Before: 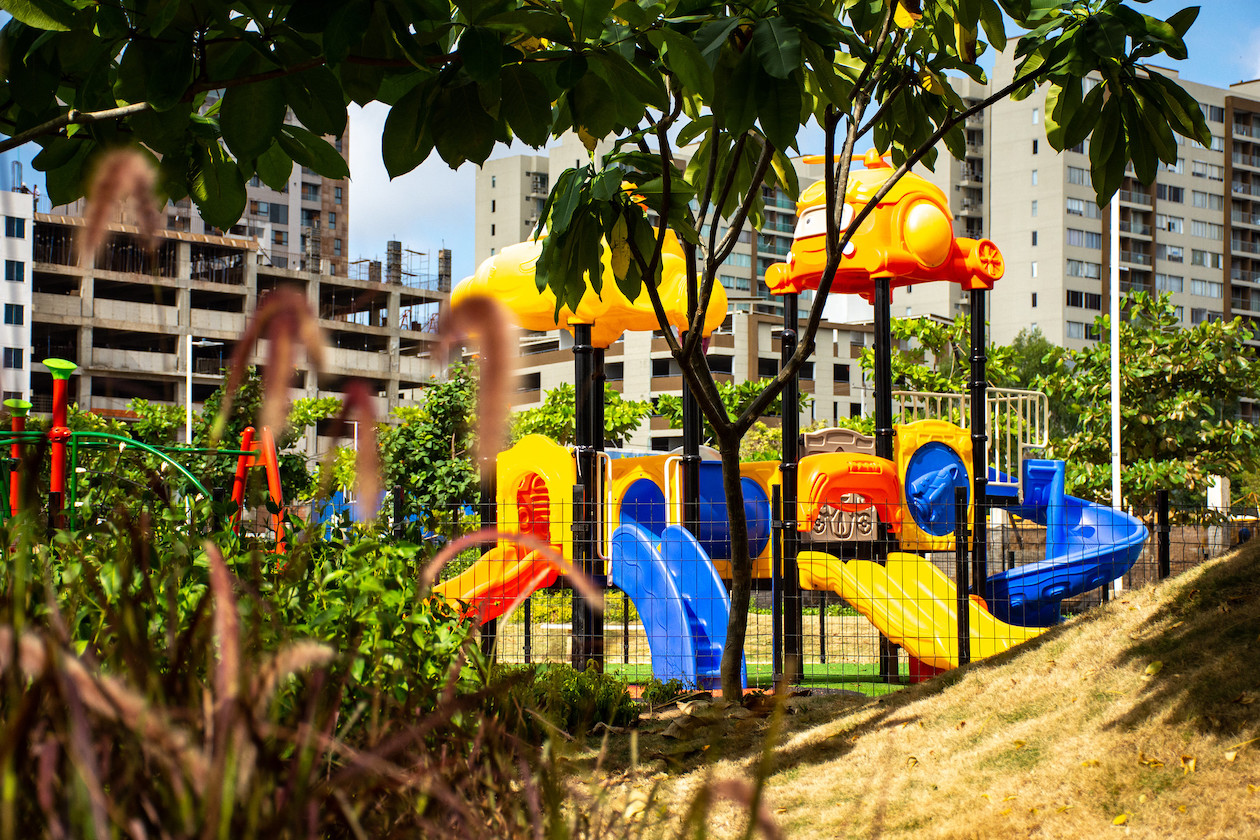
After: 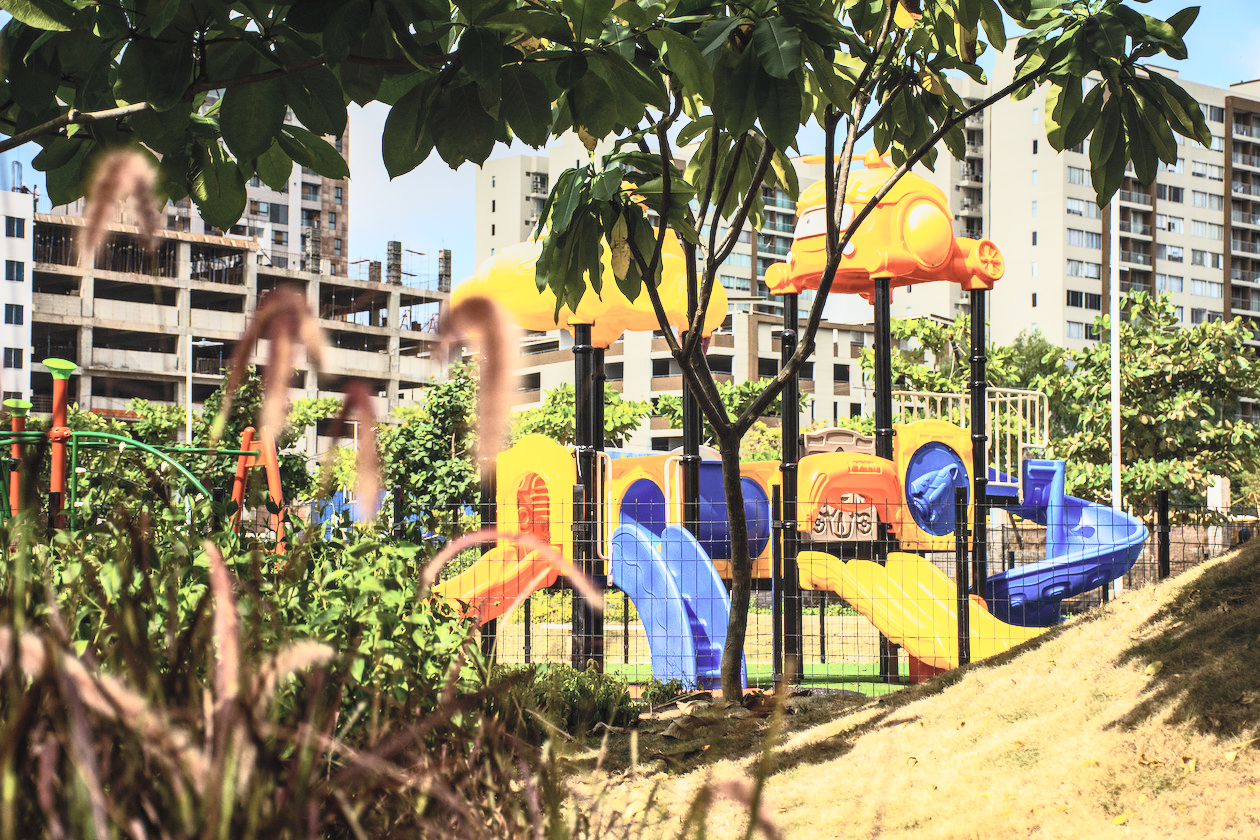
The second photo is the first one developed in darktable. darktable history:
contrast brightness saturation: contrast 0.441, brightness 0.56, saturation -0.206
tone equalizer: mask exposure compensation -0.508 EV
local contrast: detail 110%
